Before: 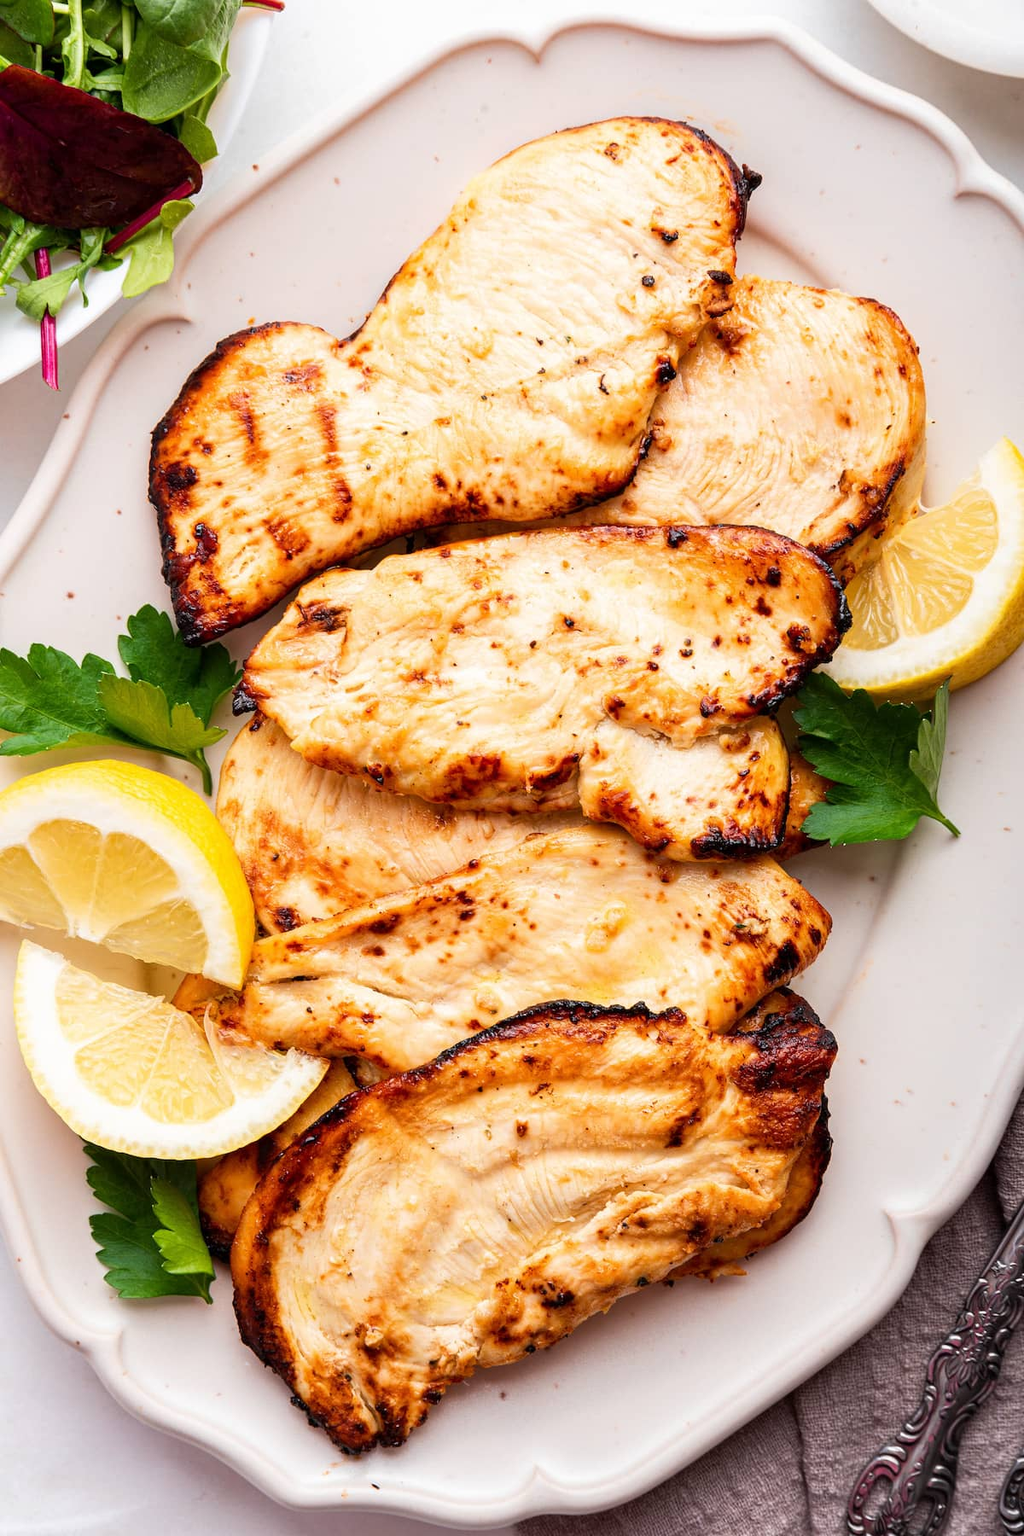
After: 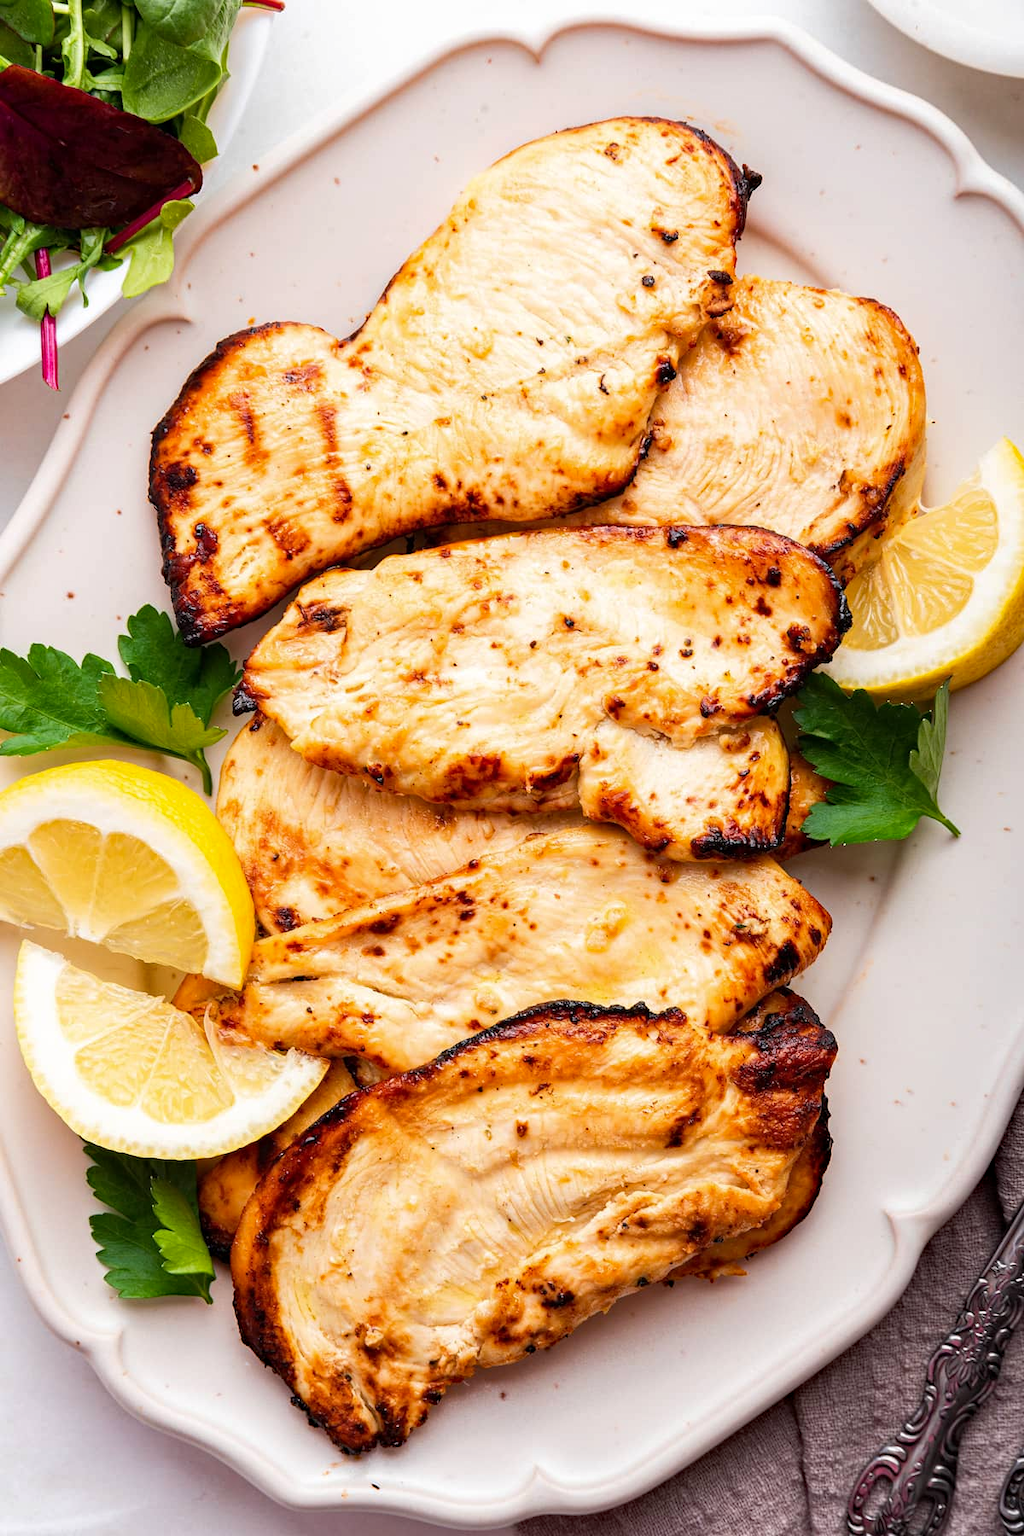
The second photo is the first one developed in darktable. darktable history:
haze removal: compatibility mode true
tone equalizer: edges refinement/feathering 500, mask exposure compensation -1.57 EV, preserve details no
